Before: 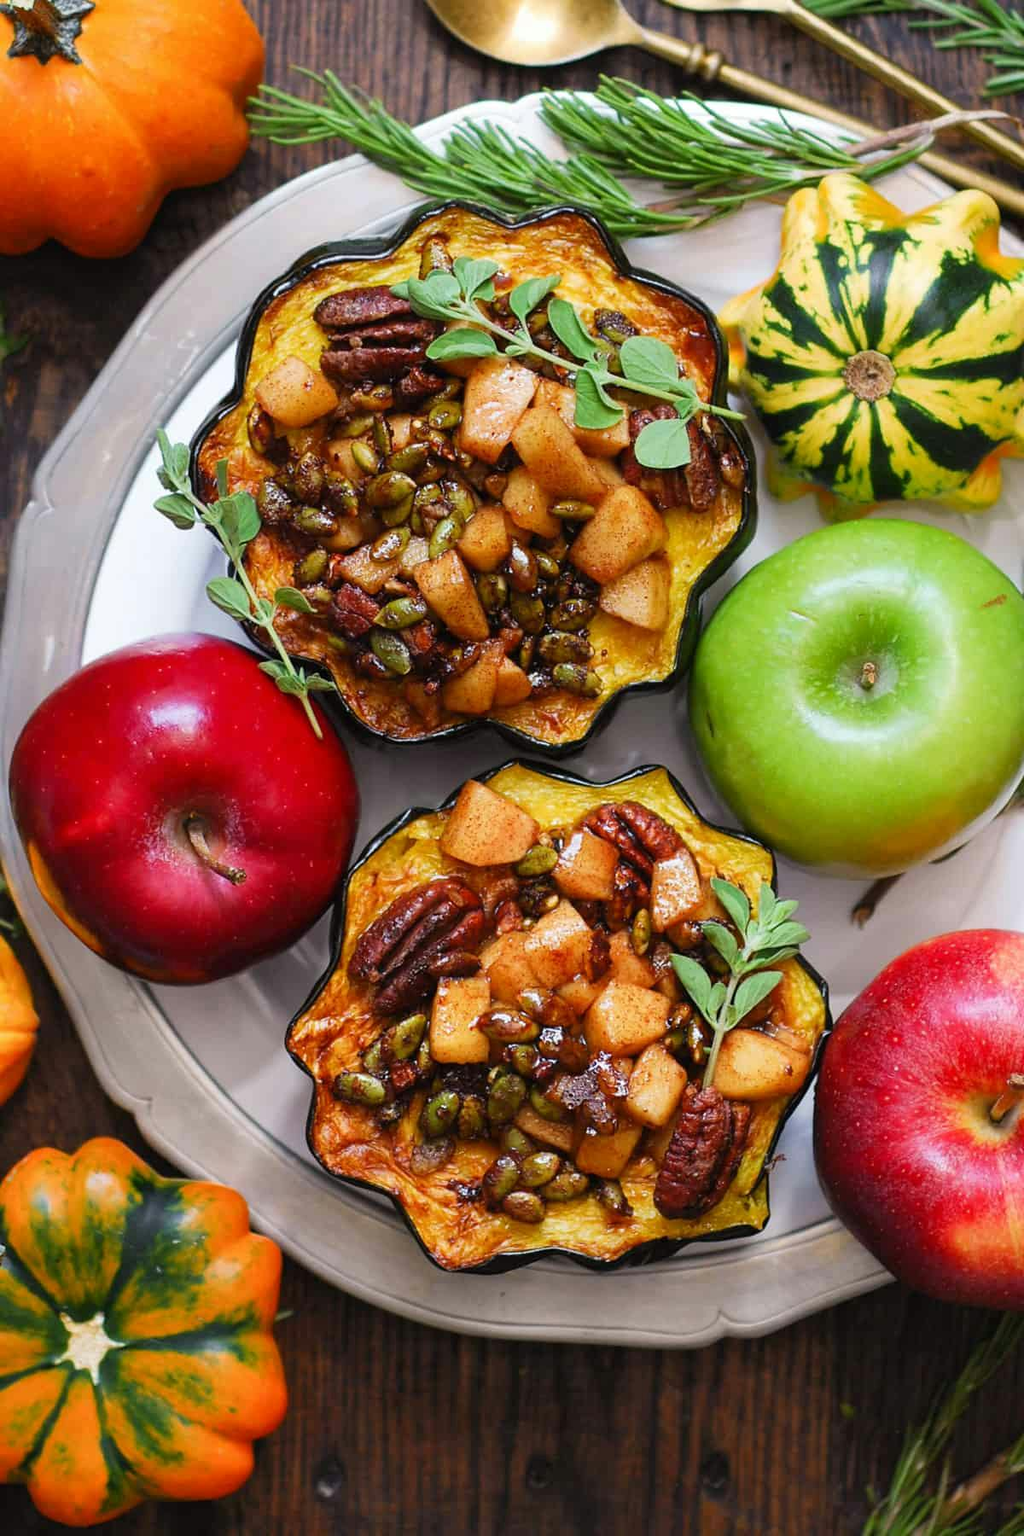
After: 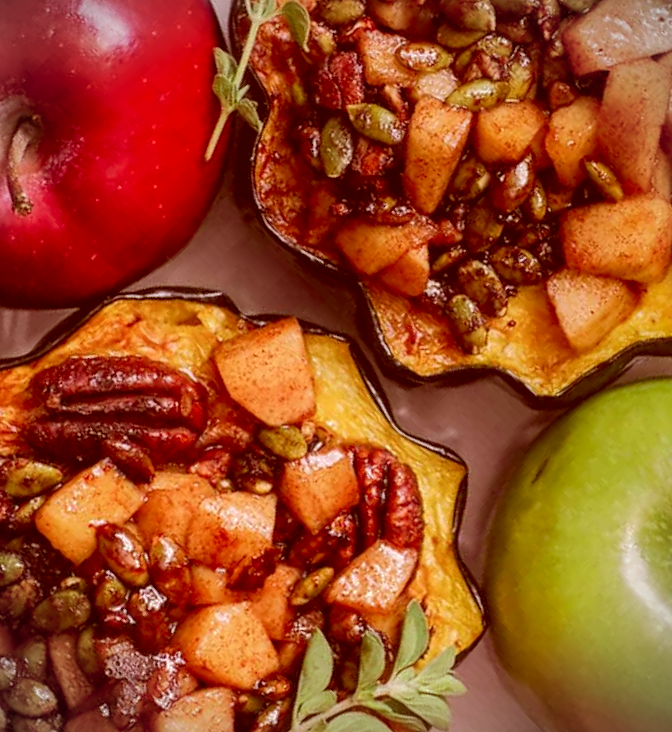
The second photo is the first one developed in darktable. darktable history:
tone equalizer: -8 EV -0.559 EV, mask exposure compensation -0.496 EV
color correction: highlights a* 9.04, highlights b* 8.59, shadows a* 39.57, shadows b* 39.48, saturation 0.783
crop and rotate: angle -44.91°, top 16.355%, right 0.973%, bottom 11.751%
shadows and highlights: shadows 39.86, highlights -60.08
haze removal: strength -0.056, compatibility mode true, adaptive false
local contrast: on, module defaults
vignetting: fall-off start 91.5%, brightness -0.575, unbound false
